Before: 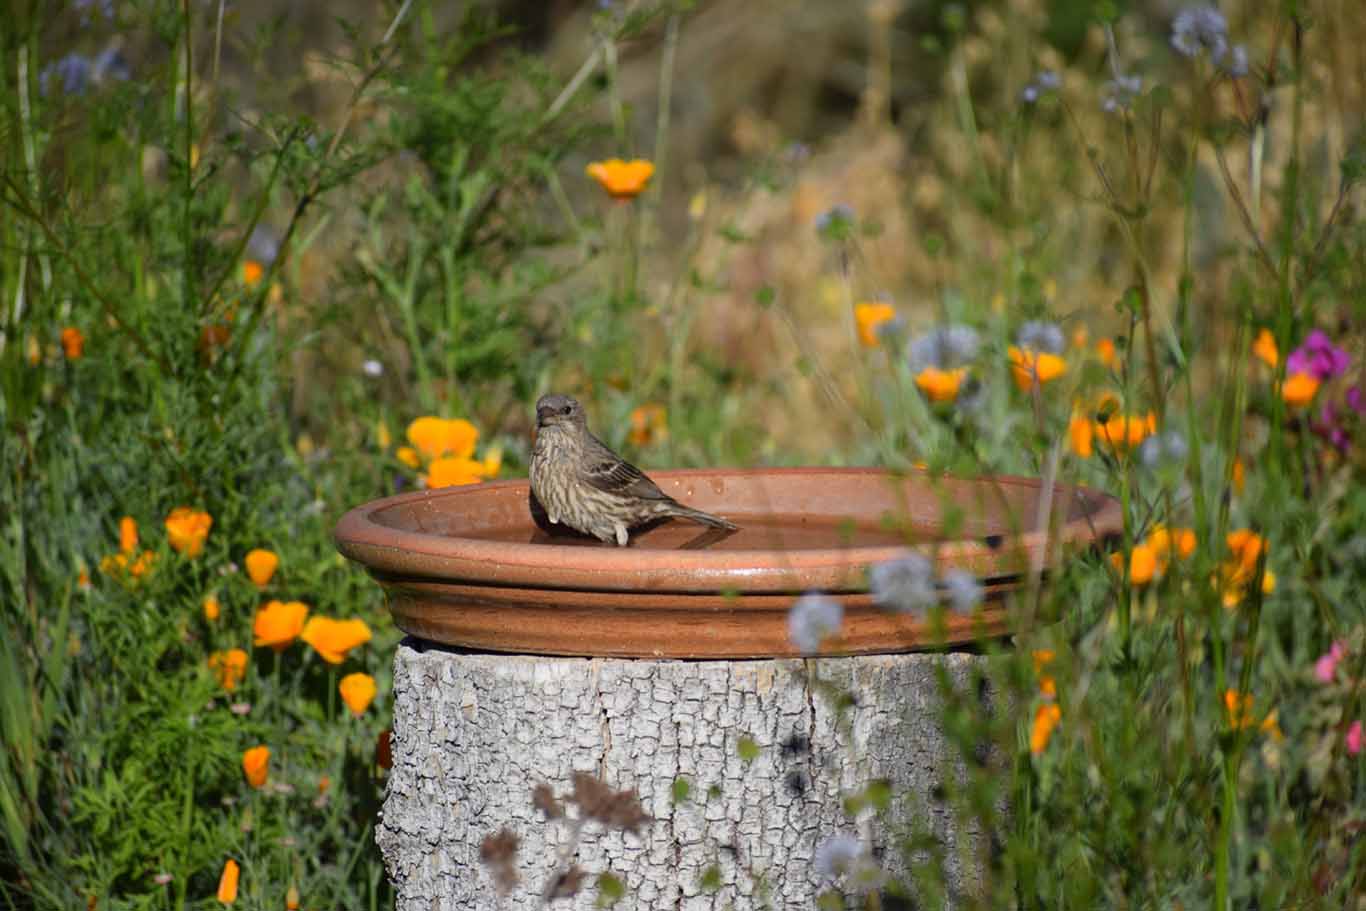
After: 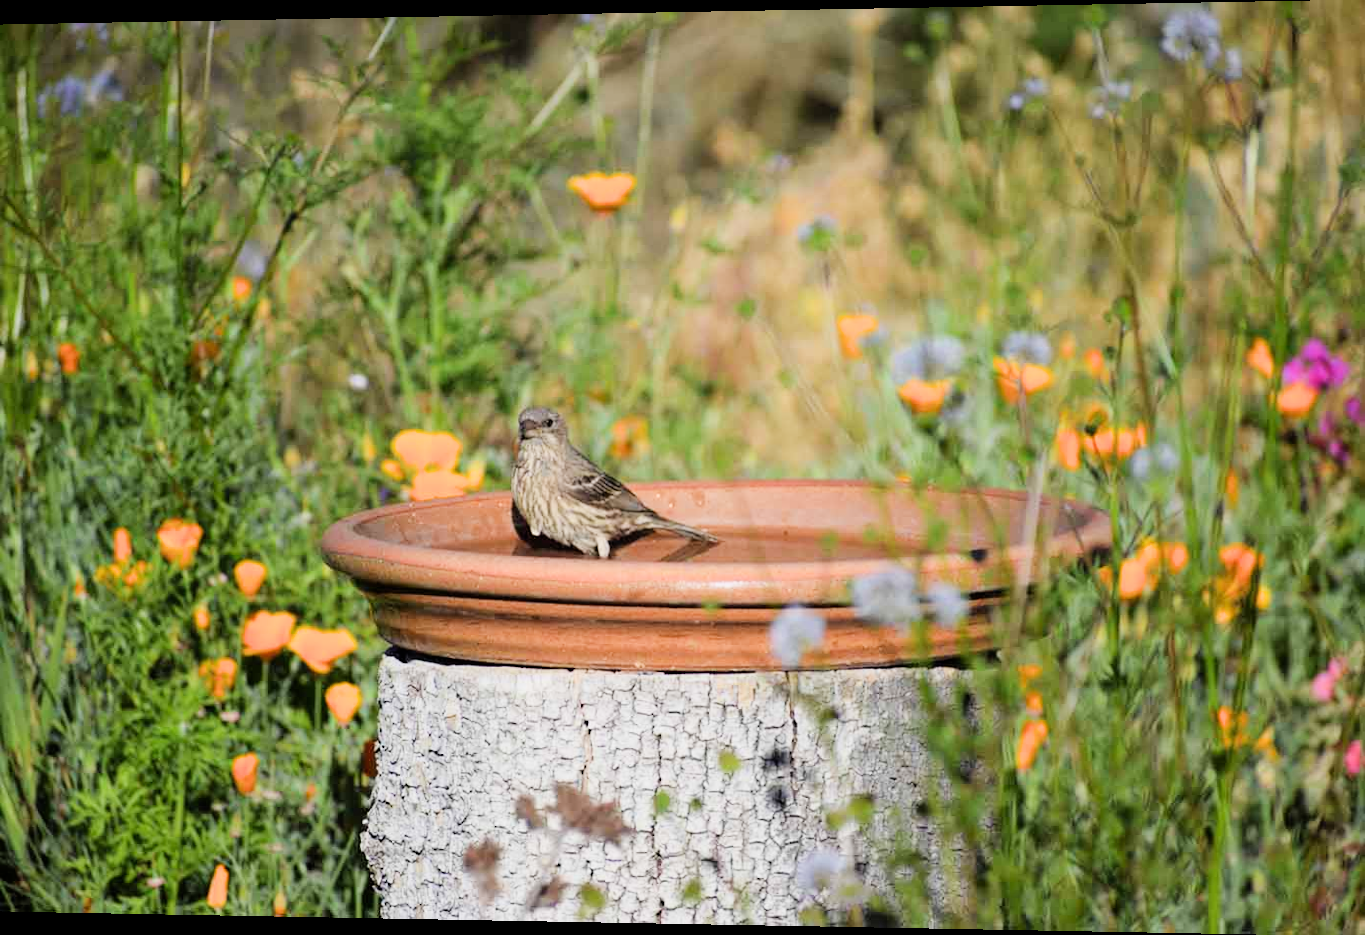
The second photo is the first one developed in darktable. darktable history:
exposure: black level correction 0, exposure 1.1 EV, compensate exposure bias true, compensate highlight preservation false
filmic rgb: black relative exposure -7.65 EV, white relative exposure 4.56 EV, hardness 3.61, contrast 1.106
rotate and perspective: lens shift (horizontal) -0.055, automatic cropping off
